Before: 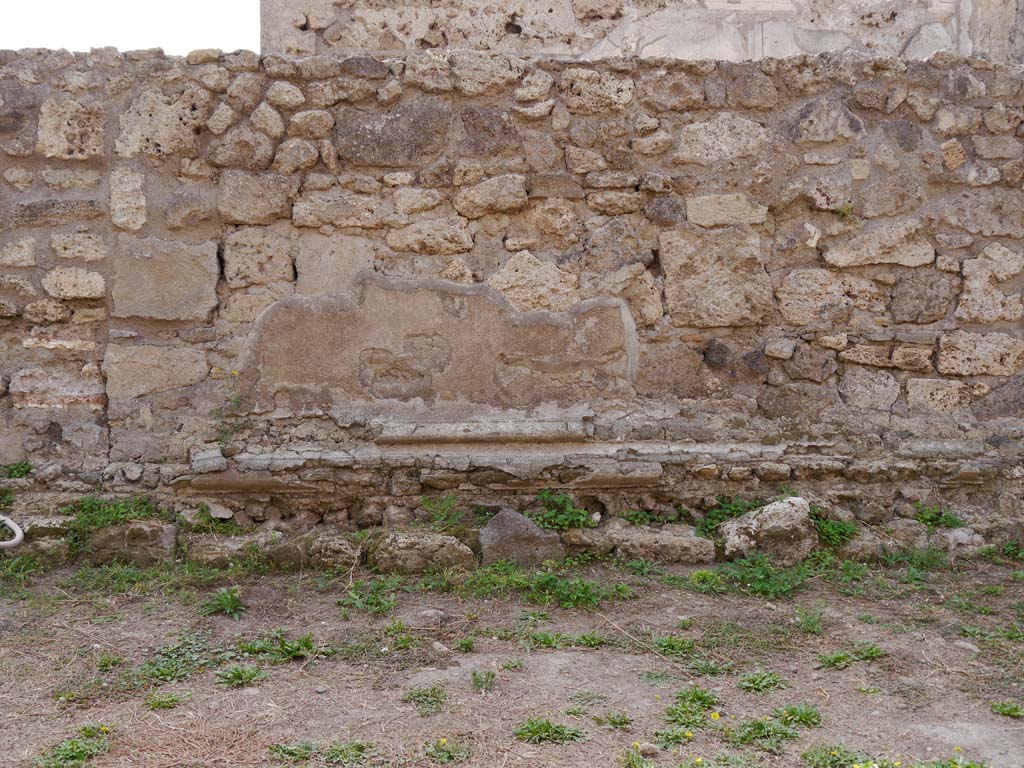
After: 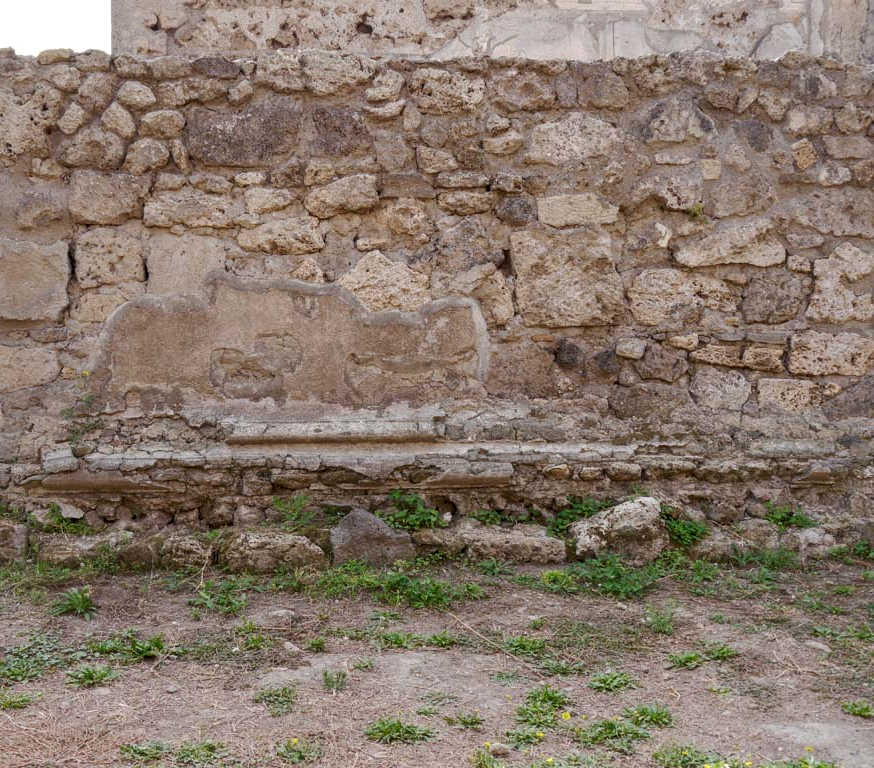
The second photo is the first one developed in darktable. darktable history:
local contrast: highlights 31%, detail 134%
crop and rotate: left 14.575%
shadows and highlights: shadows color adjustment 97.98%, highlights color adjustment 59.34%
